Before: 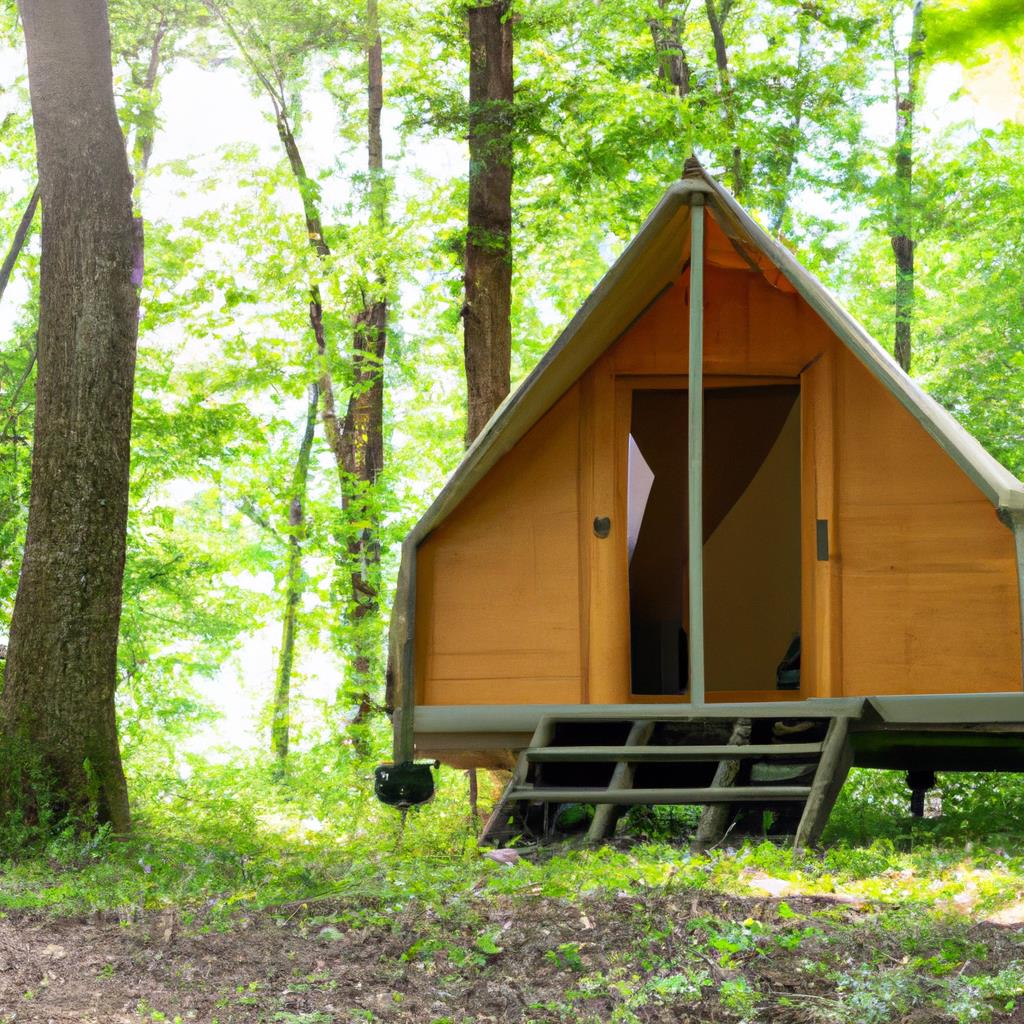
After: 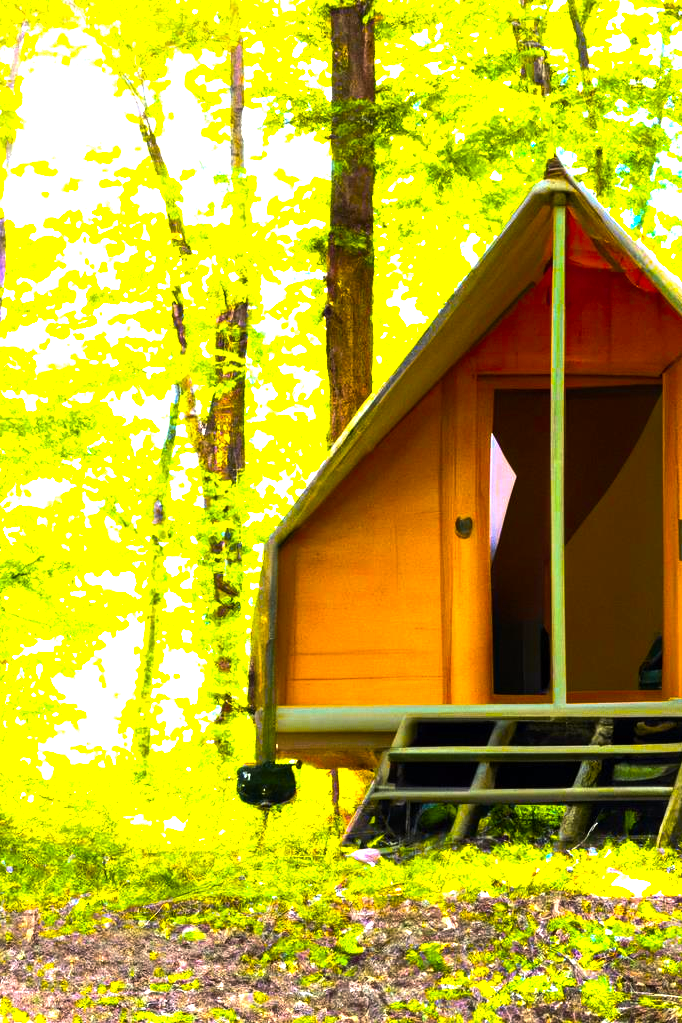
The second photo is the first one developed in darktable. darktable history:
color balance rgb: linear chroma grading › highlights 100%, linear chroma grading › global chroma 23.41%, perceptual saturation grading › global saturation 35.38%, hue shift -10.68°, perceptual brilliance grading › highlights 47.25%, perceptual brilliance grading › mid-tones 22.2%, perceptual brilliance grading › shadows -5.93%
crop and rotate: left 13.537%, right 19.796%
